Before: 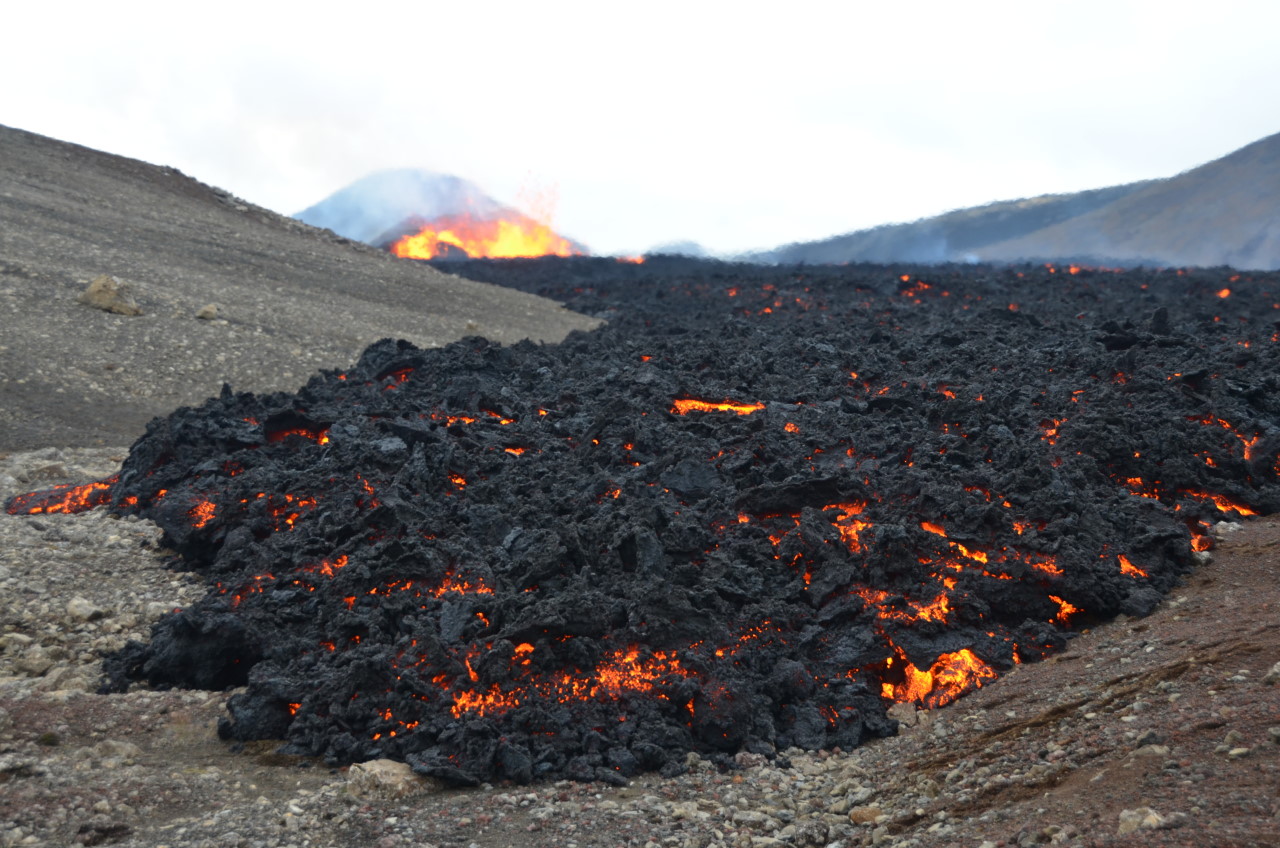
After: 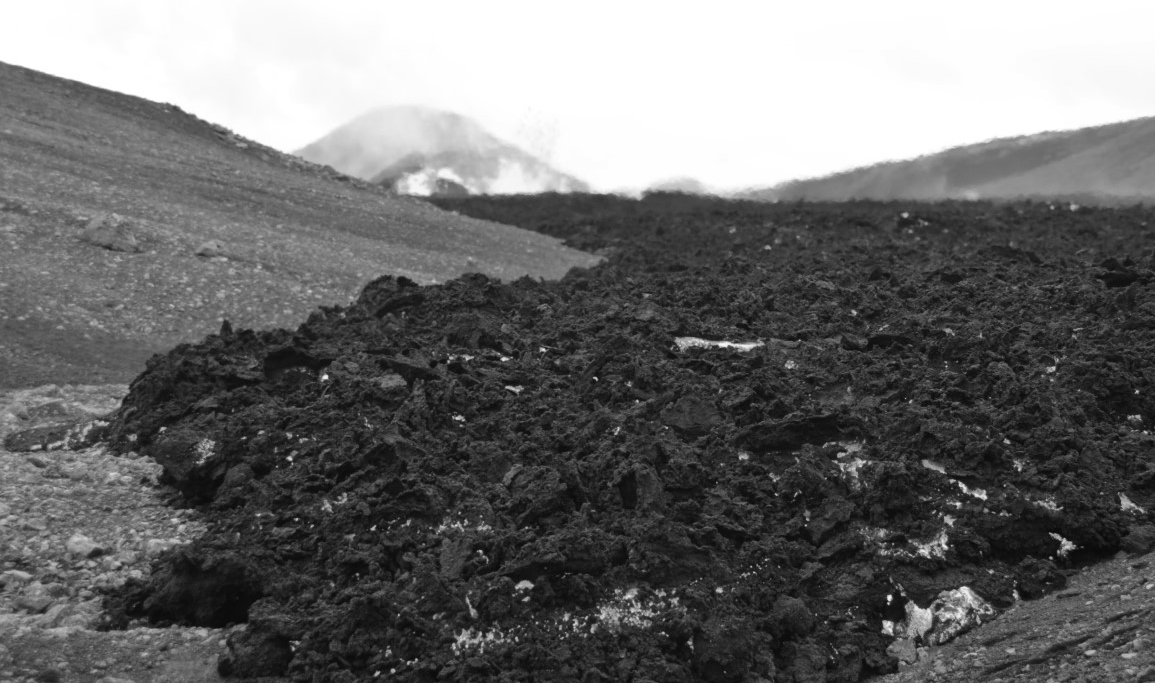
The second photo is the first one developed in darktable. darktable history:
crop: top 7.49%, right 9.717%, bottom 11.943%
monochrome: on, module defaults
